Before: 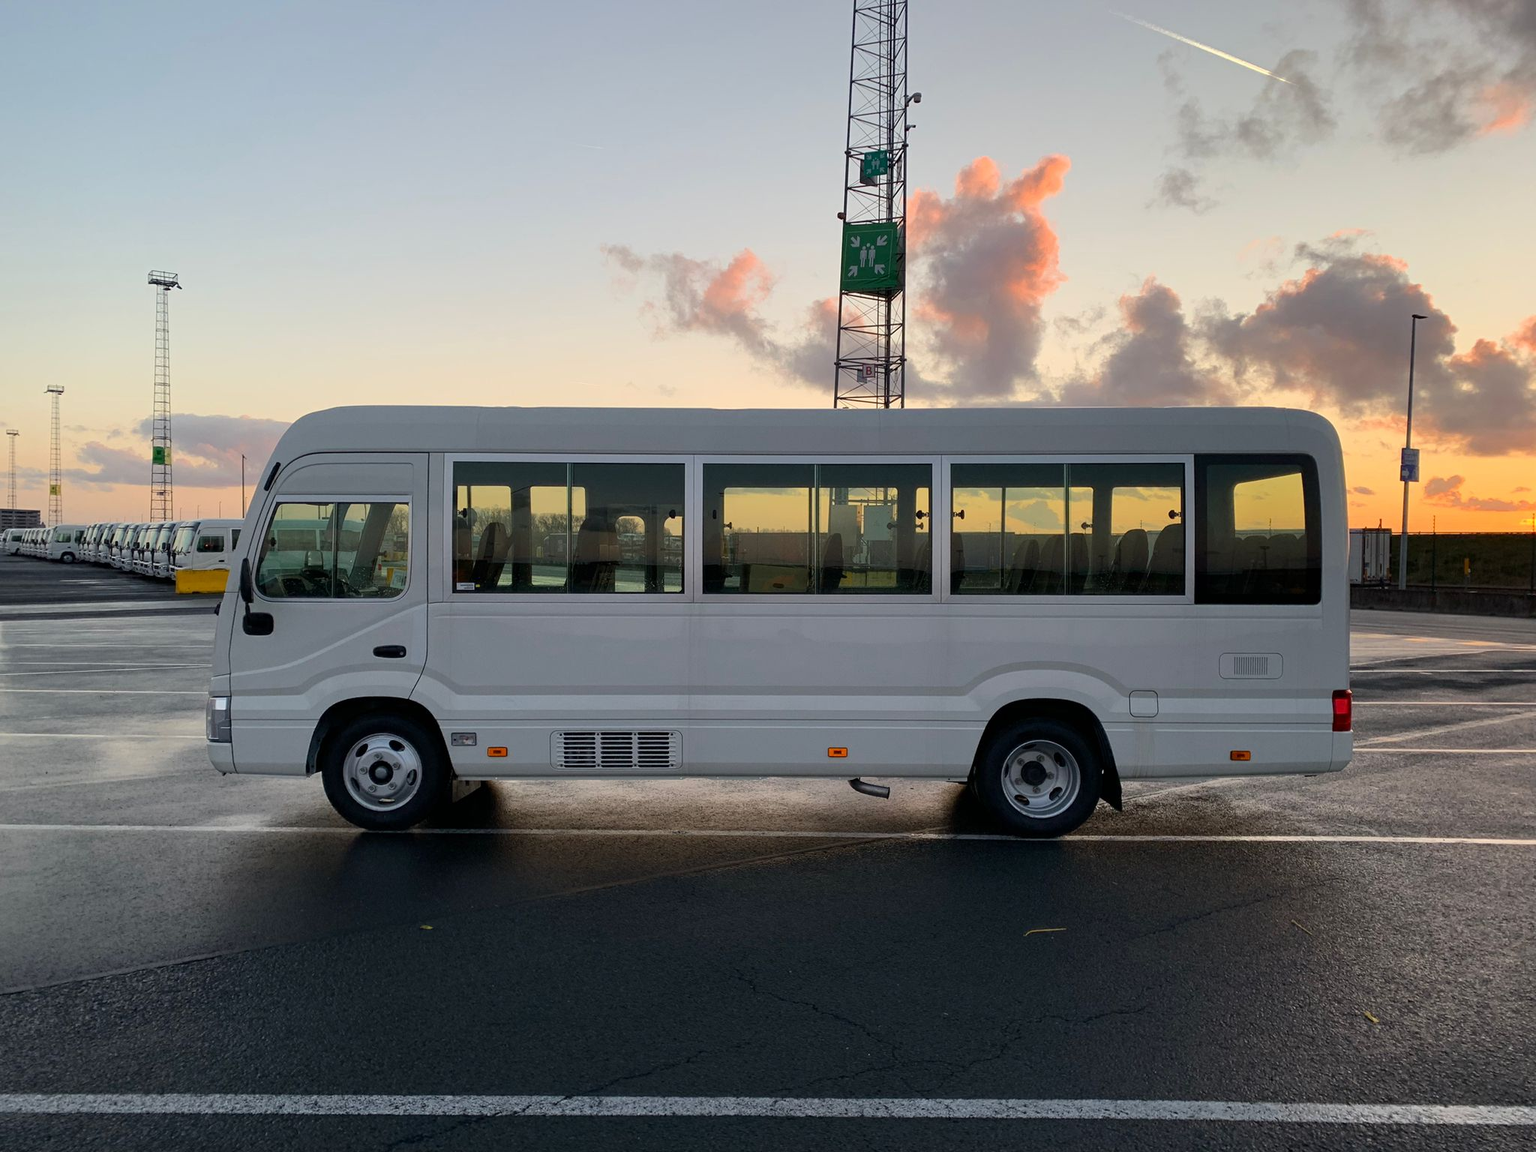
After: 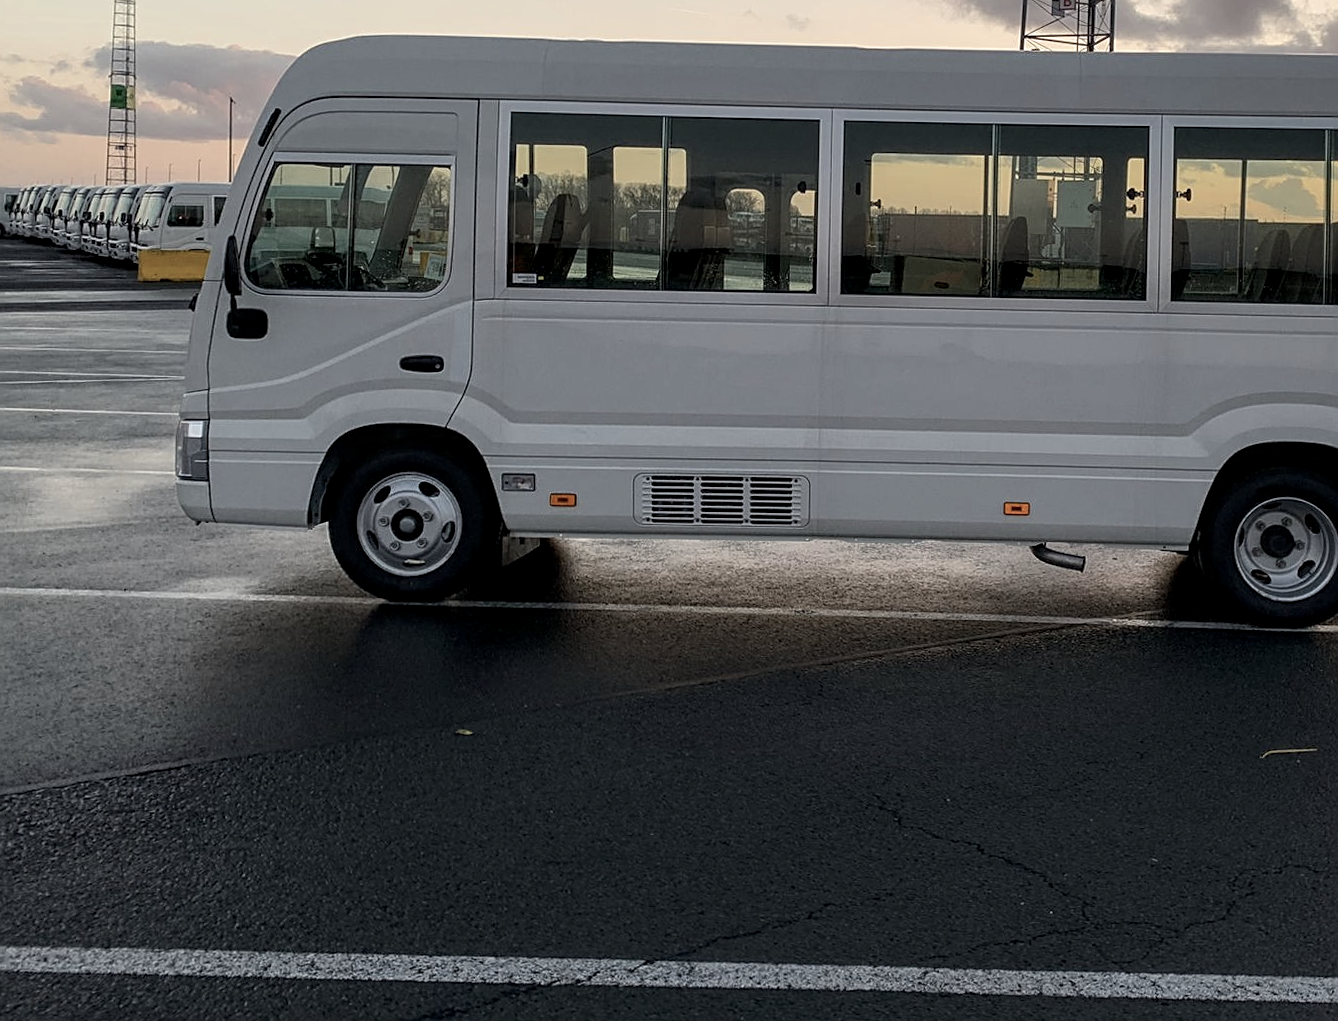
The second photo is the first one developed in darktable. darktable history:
color correction: highlights b* 0.016, saturation 0.608
sharpen: on, module defaults
crop and rotate: angle -1.04°, left 3.644%, top 31.887%, right 29.448%
local contrast: on, module defaults
